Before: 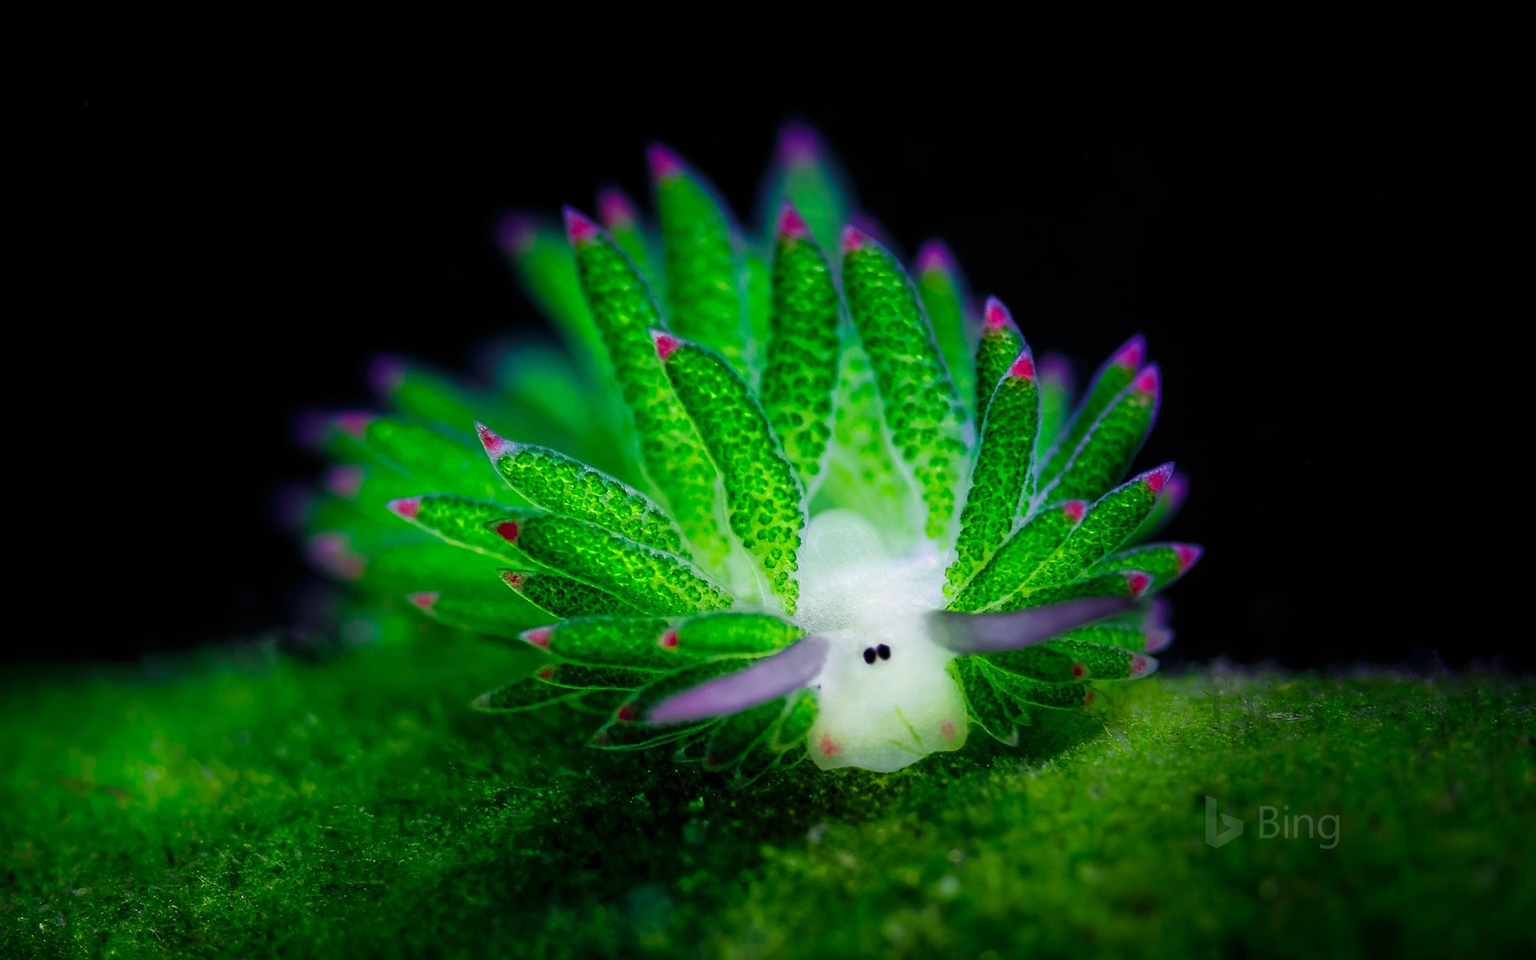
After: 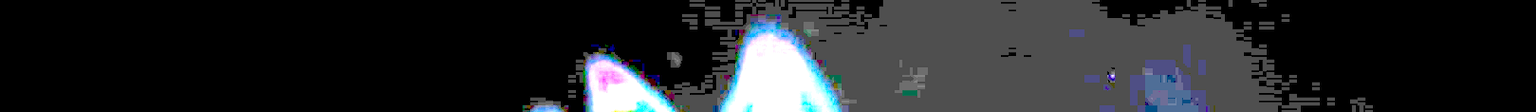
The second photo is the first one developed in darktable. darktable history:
exposure: exposure 8 EV, compensate highlight preservation false
crop and rotate: left 9.644%, top 9.491%, right 6.021%, bottom 80.509%
levels: mode automatic, black 0.023%, white 99.97%, levels [0.062, 0.494, 0.925]
